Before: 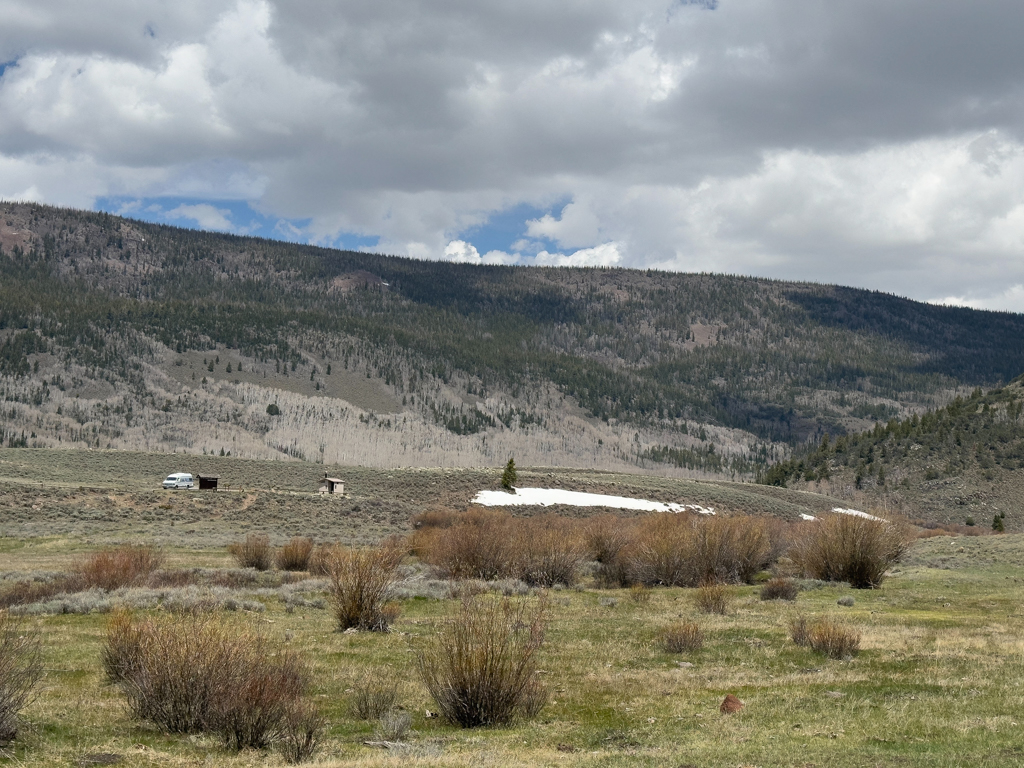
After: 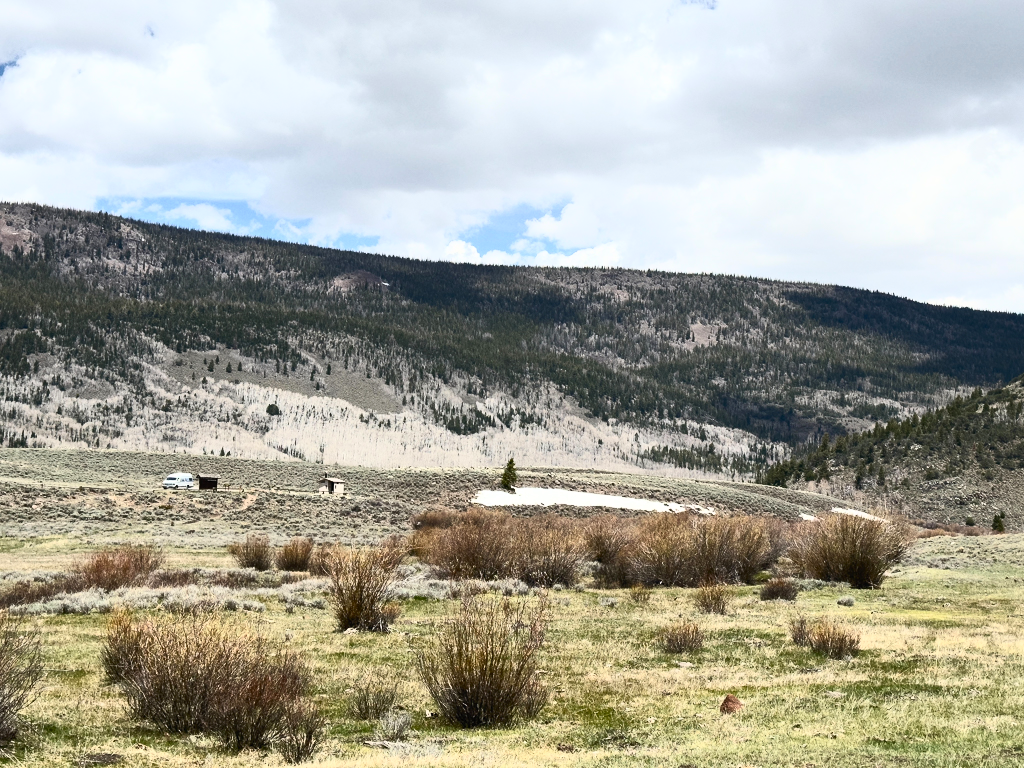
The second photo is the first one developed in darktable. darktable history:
contrast brightness saturation: contrast 0.621, brightness 0.333, saturation 0.141
